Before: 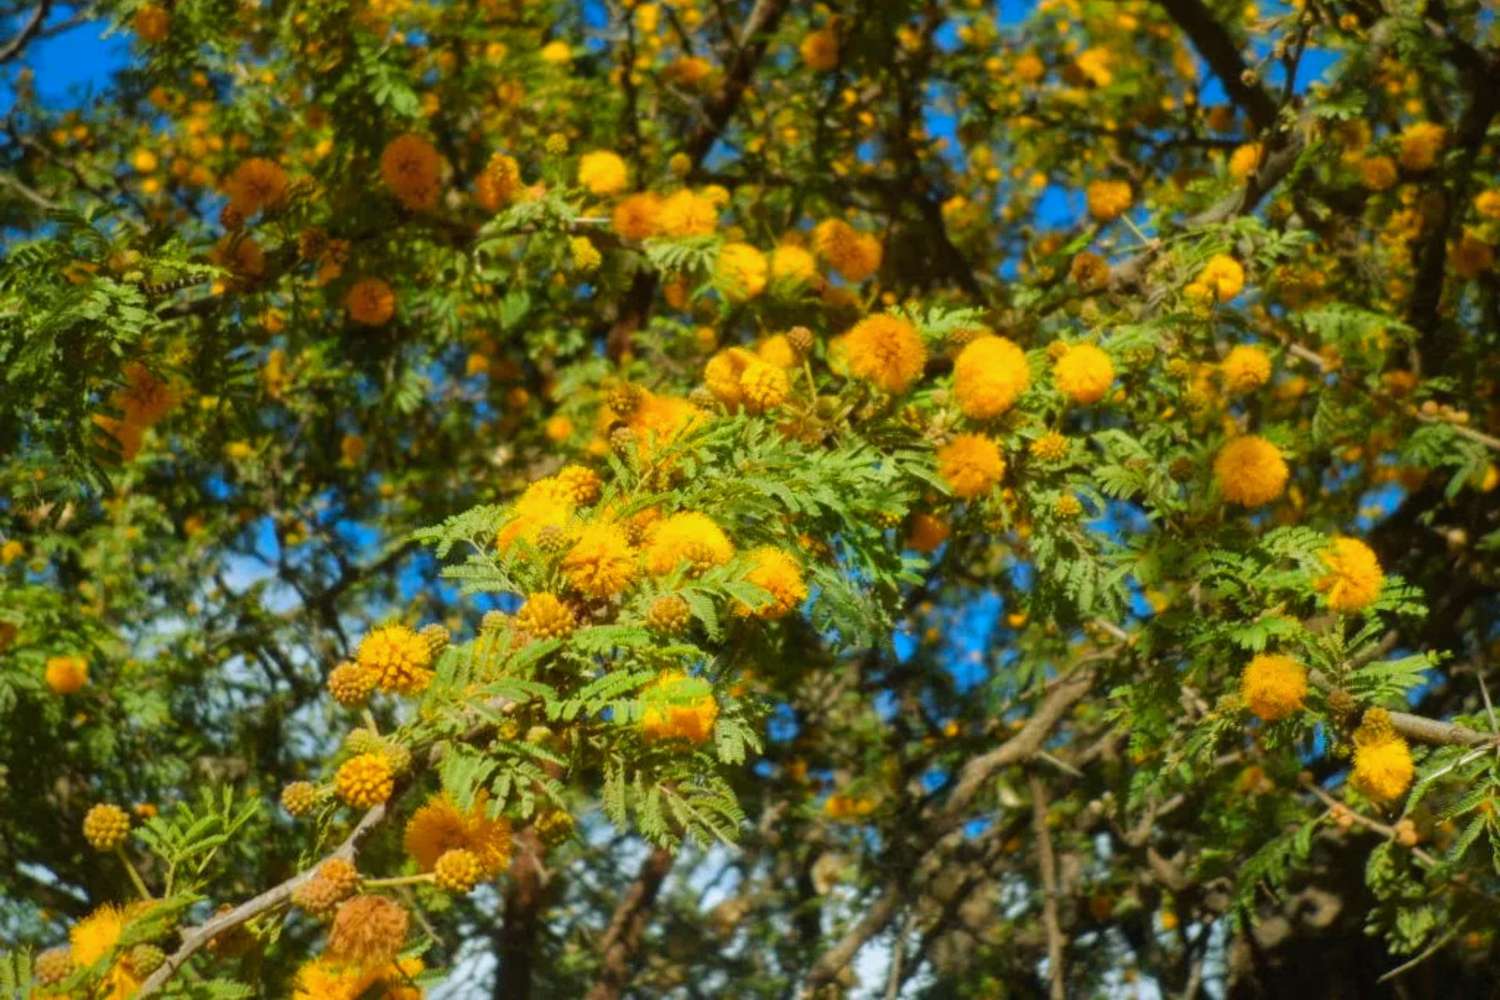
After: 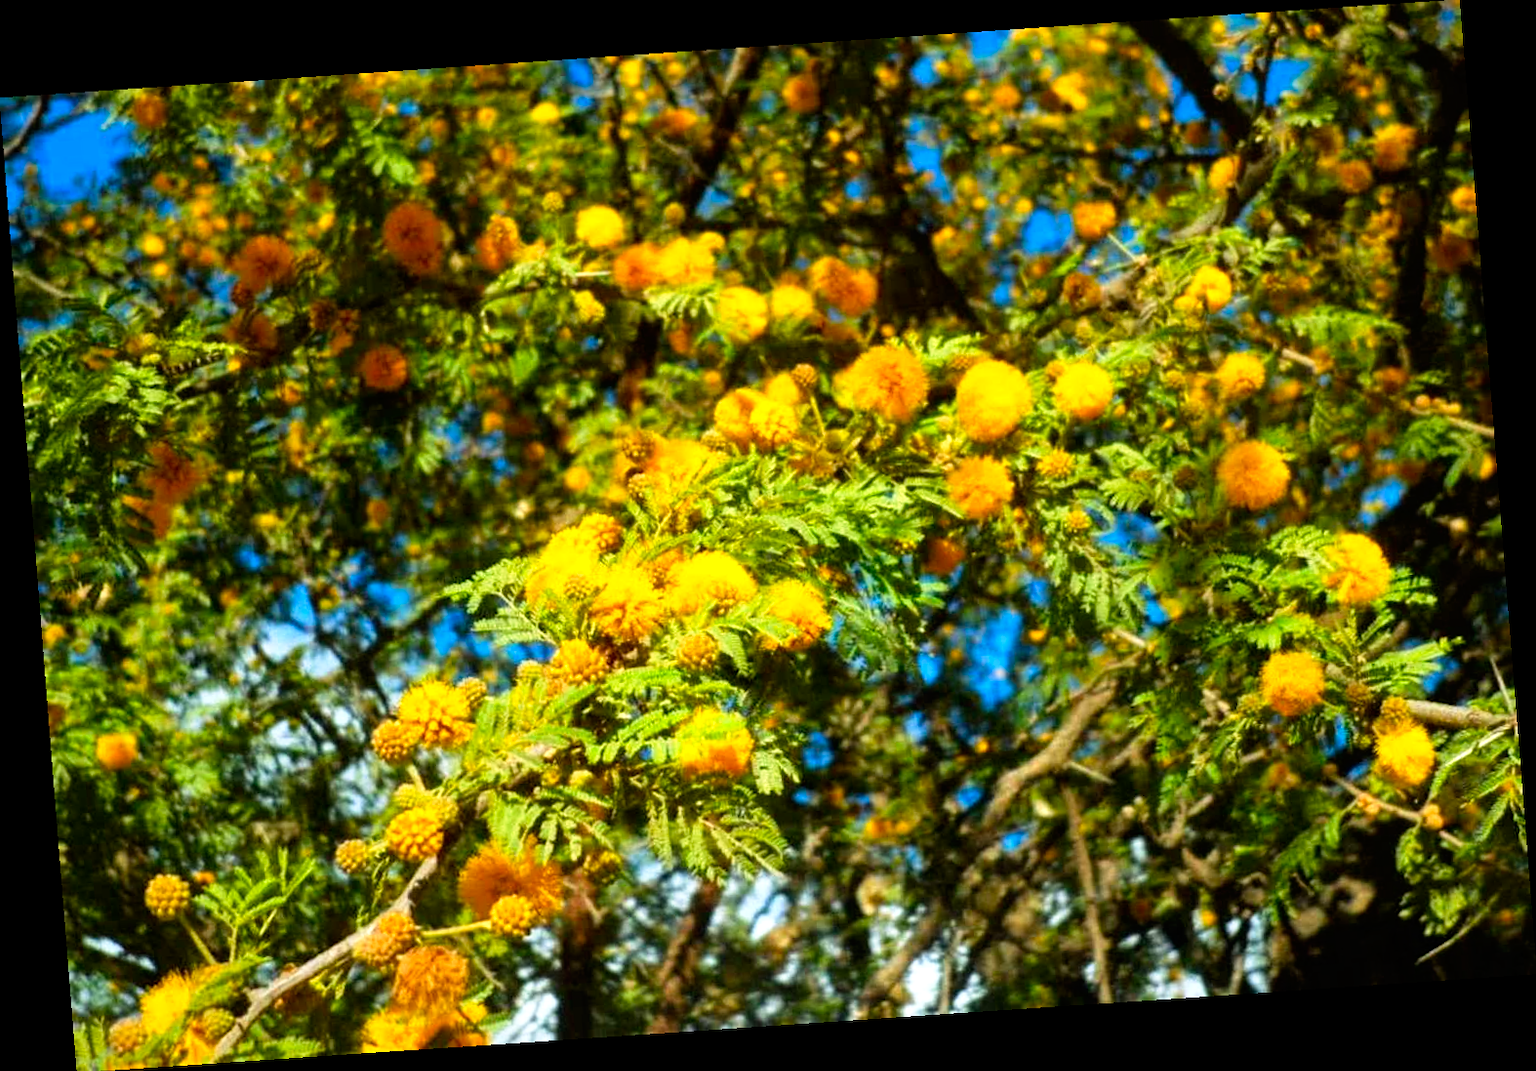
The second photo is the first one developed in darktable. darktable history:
tone curve: curves: ch0 [(0, 0) (0.003, 0) (0.011, 0.001) (0.025, 0.003) (0.044, 0.006) (0.069, 0.009) (0.1, 0.013) (0.136, 0.032) (0.177, 0.067) (0.224, 0.121) (0.277, 0.185) (0.335, 0.255) (0.399, 0.333) (0.468, 0.417) (0.543, 0.508) (0.623, 0.606) (0.709, 0.71) (0.801, 0.819) (0.898, 0.926) (1, 1)], preserve colors none
exposure: exposure 0.6 EV, compensate highlight preservation false
sharpen: amount 0.2
rotate and perspective: rotation -4.2°, shear 0.006, automatic cropping off
